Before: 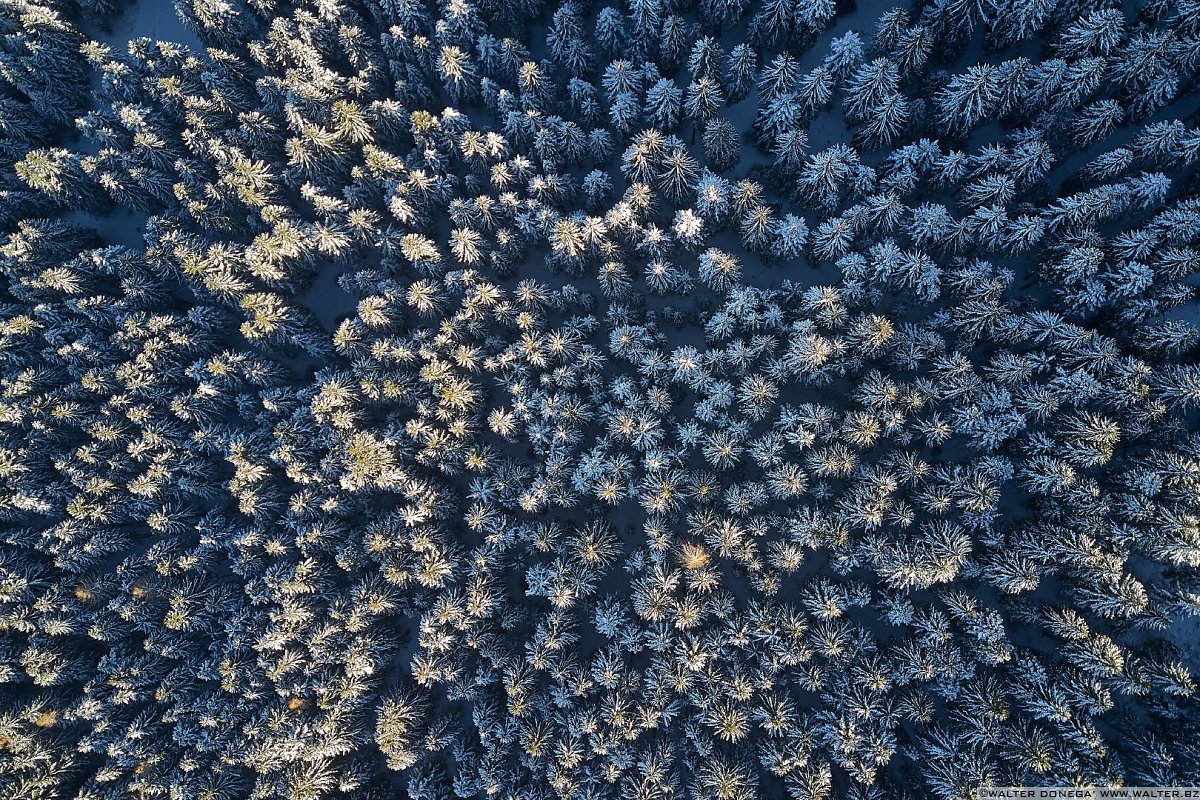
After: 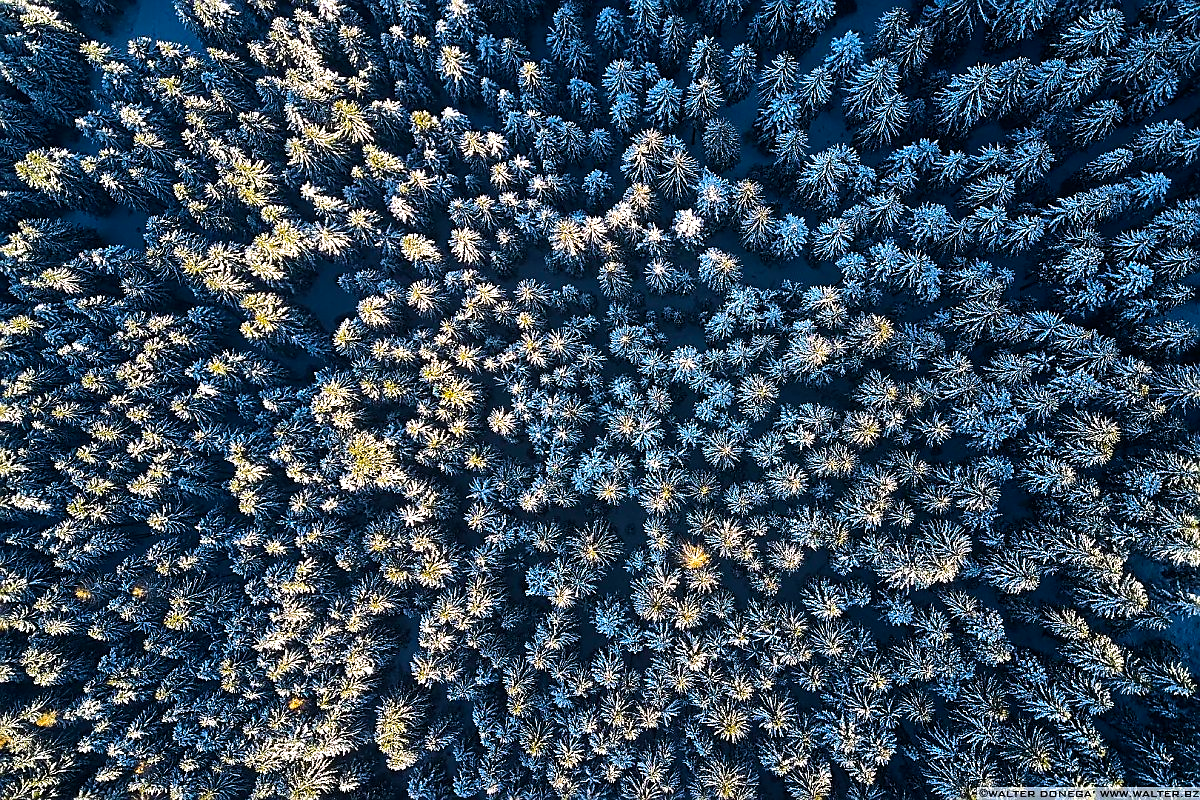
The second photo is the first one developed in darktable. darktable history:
velvia: on, module defaults
color balance rgb: linear chroma grading › global chroma 14.959%, perceptual saturation grading › global saturation 25.434%, perceptual brilliance grading › highlights 17.409%, perceptual brilliance grading › mid-tones 32.523%, perceptual brilliance grading › shadows -30.56%, global vibrance 20%
sharpen: on, module defaults
